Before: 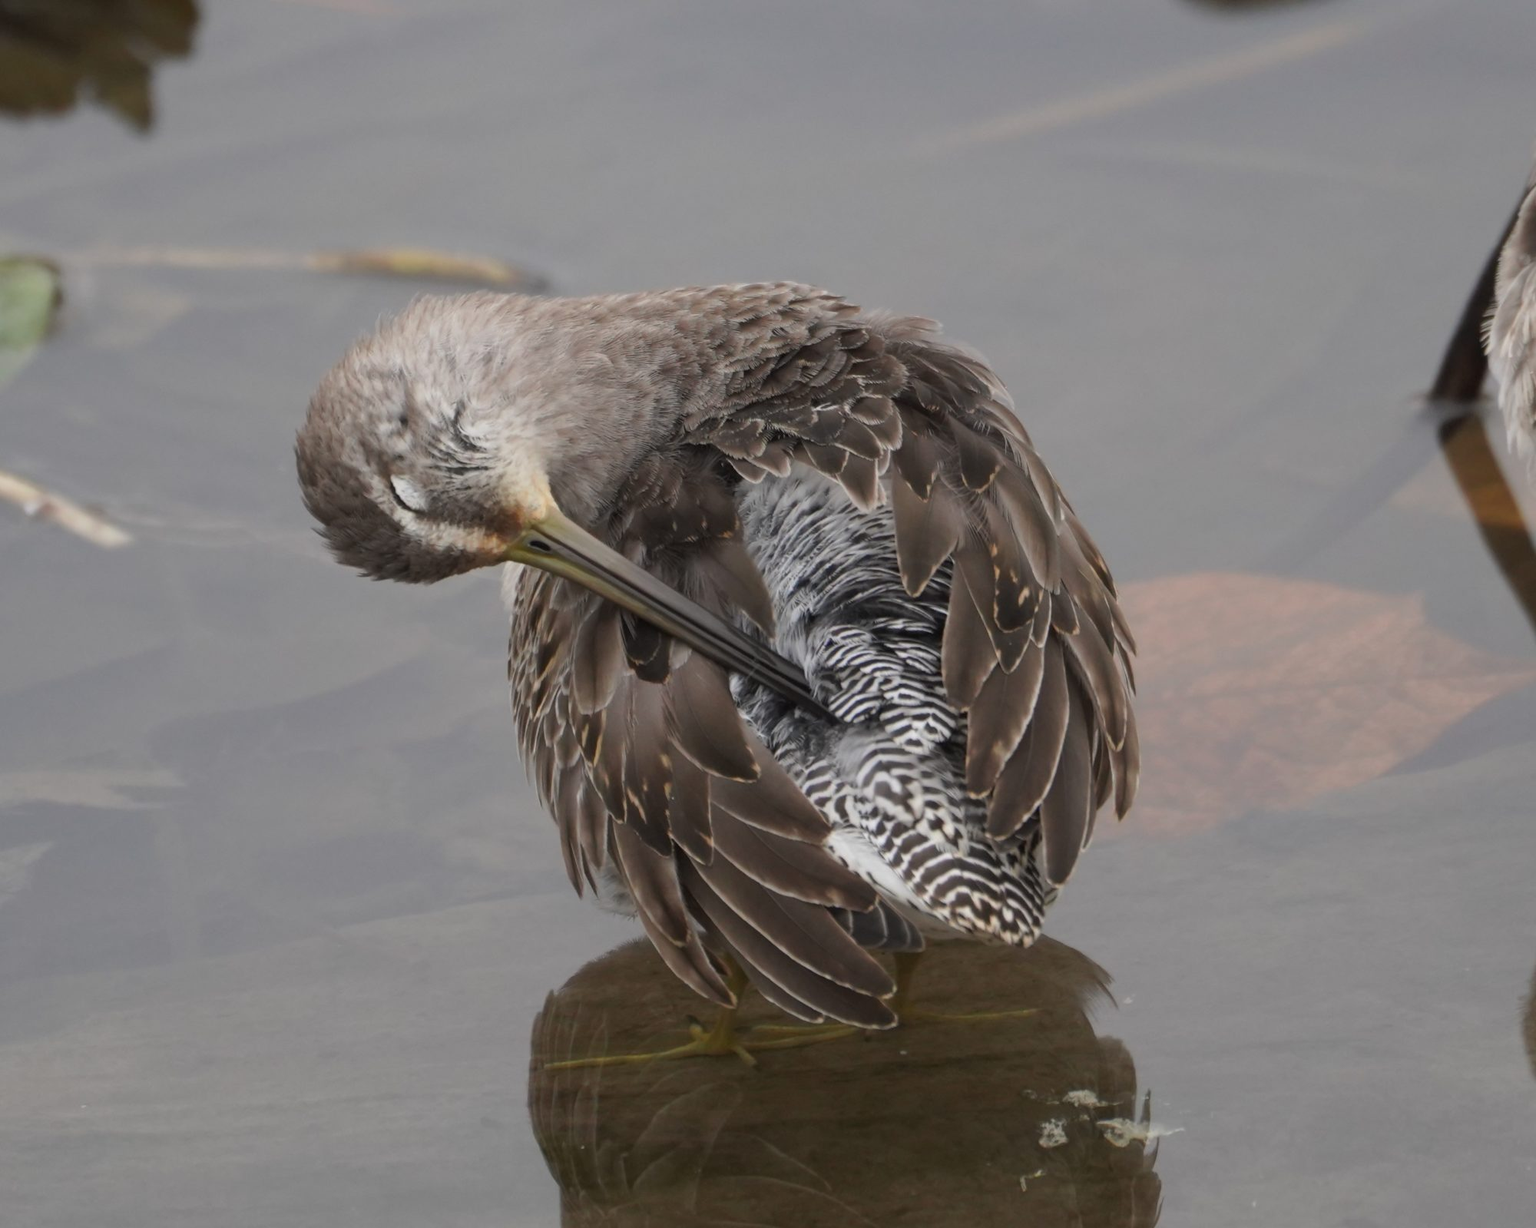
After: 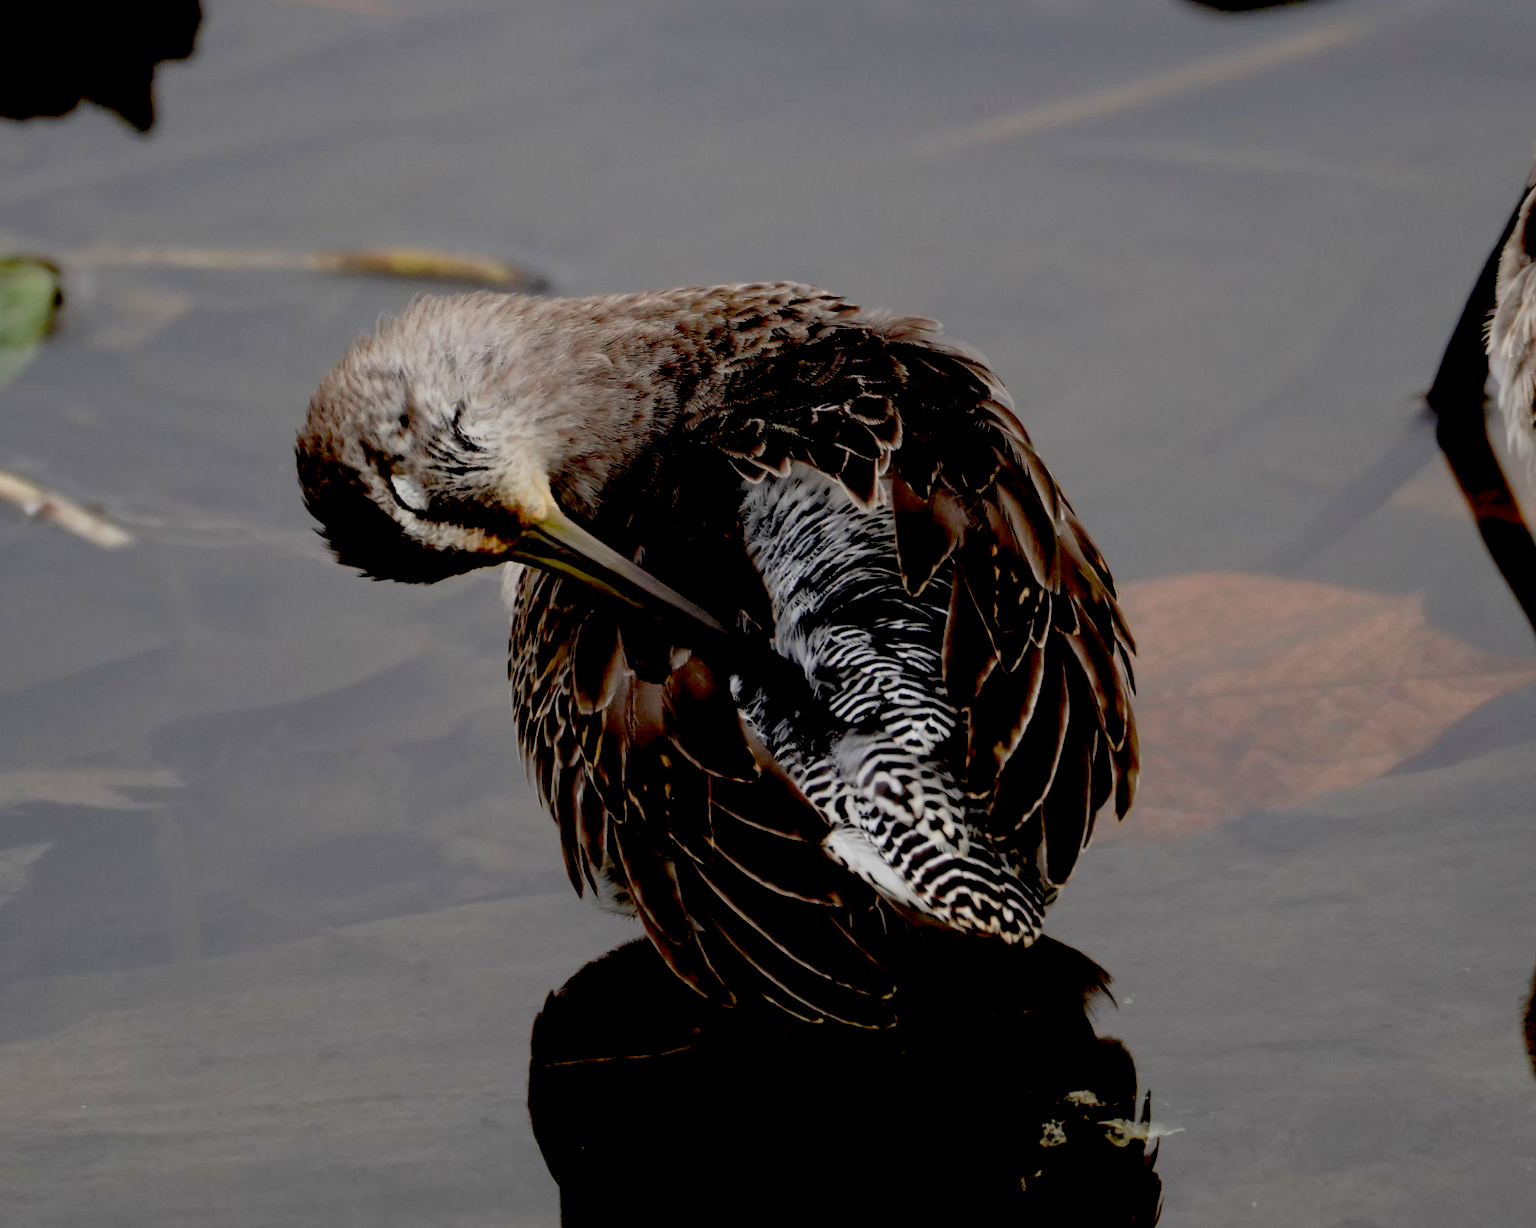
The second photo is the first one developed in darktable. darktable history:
exposure: black level correction 0.1, exposure -0.092 EV, compensate highlight preservation false
